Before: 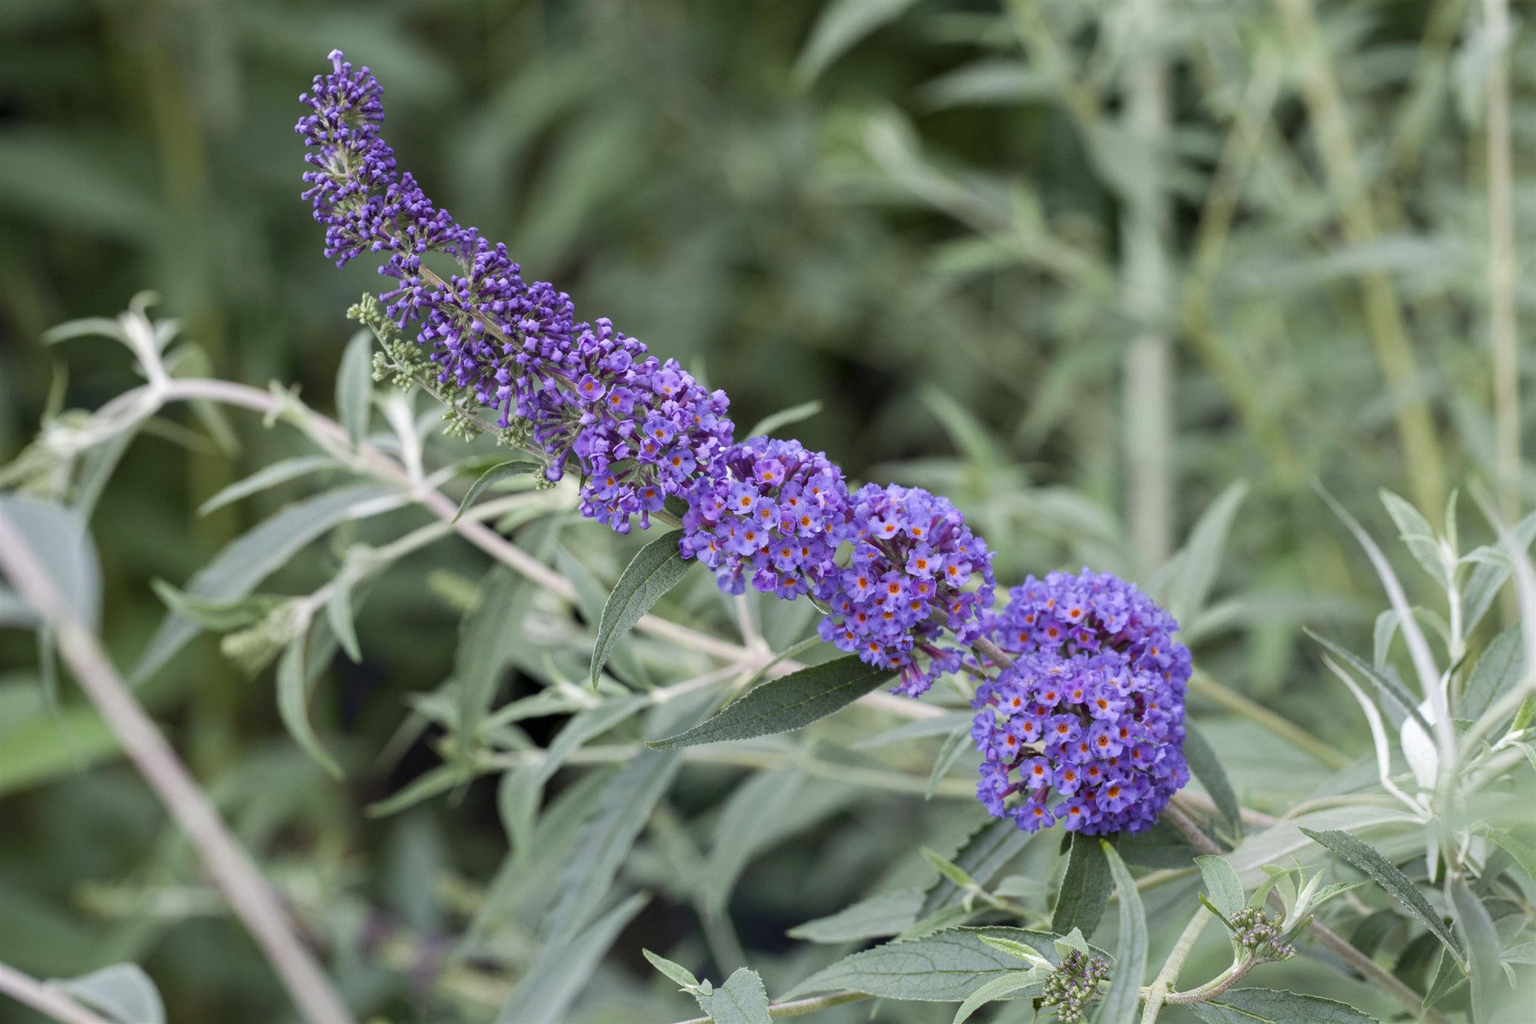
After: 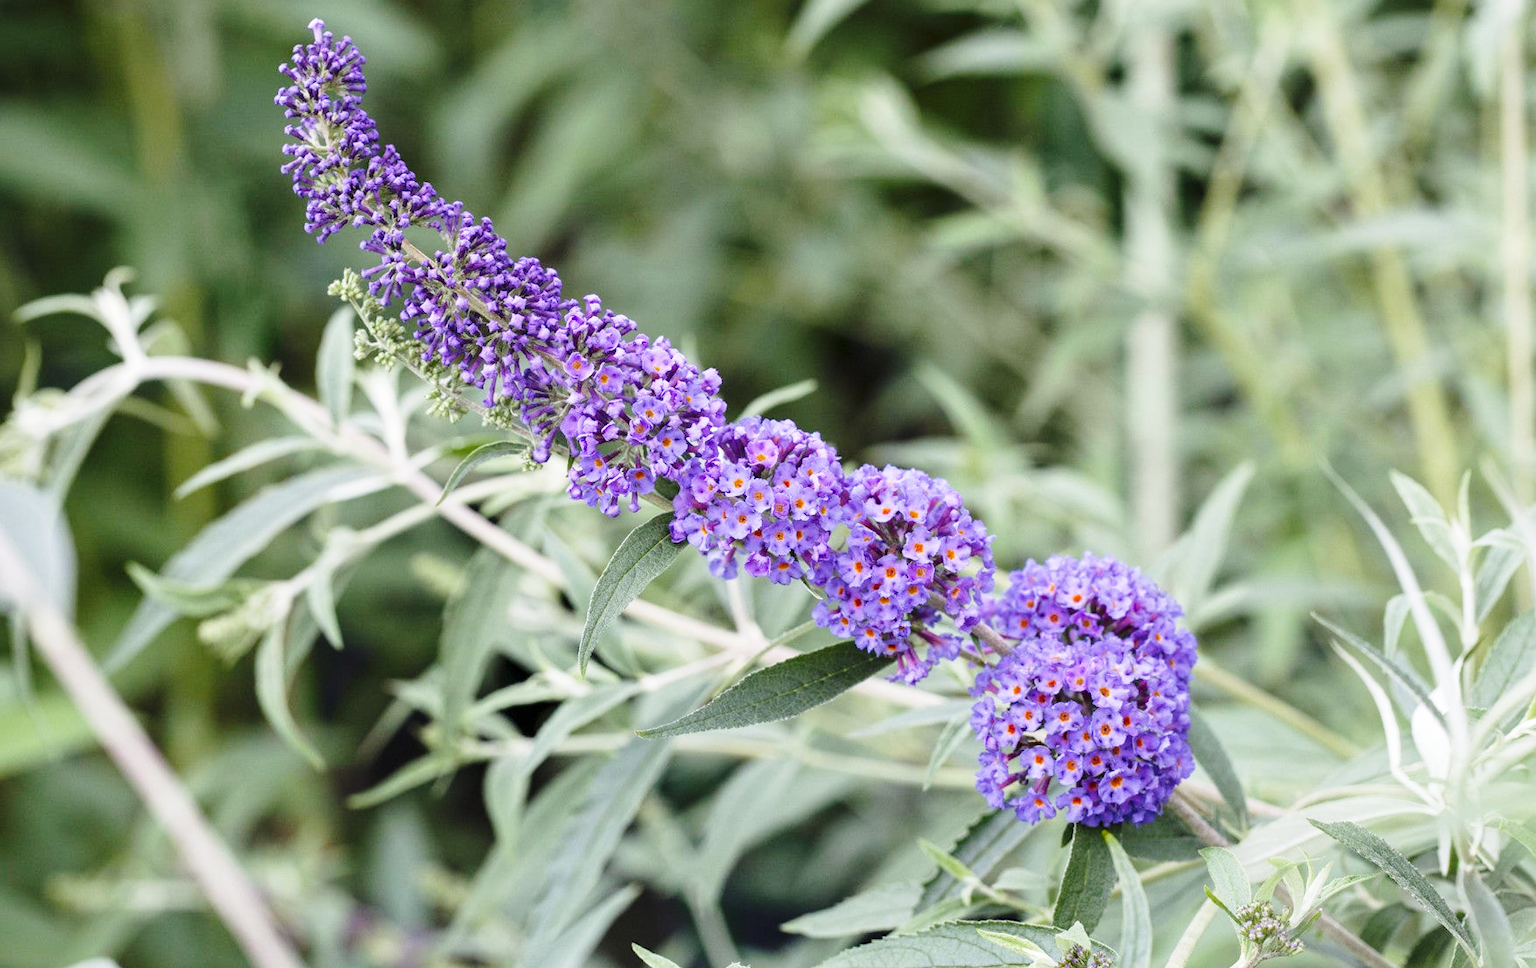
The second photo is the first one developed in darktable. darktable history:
crop: left 1.872%, top 3.131%, right 0.904%, bottom 4.911%
base curve: curves: ch0 [(0, 0) (0.028, 0.03) (0.121, 0.232) (0.46, 0.748) (0.859, 0.968) (1, 1)], exposure shift 0.01, preserve colors none
